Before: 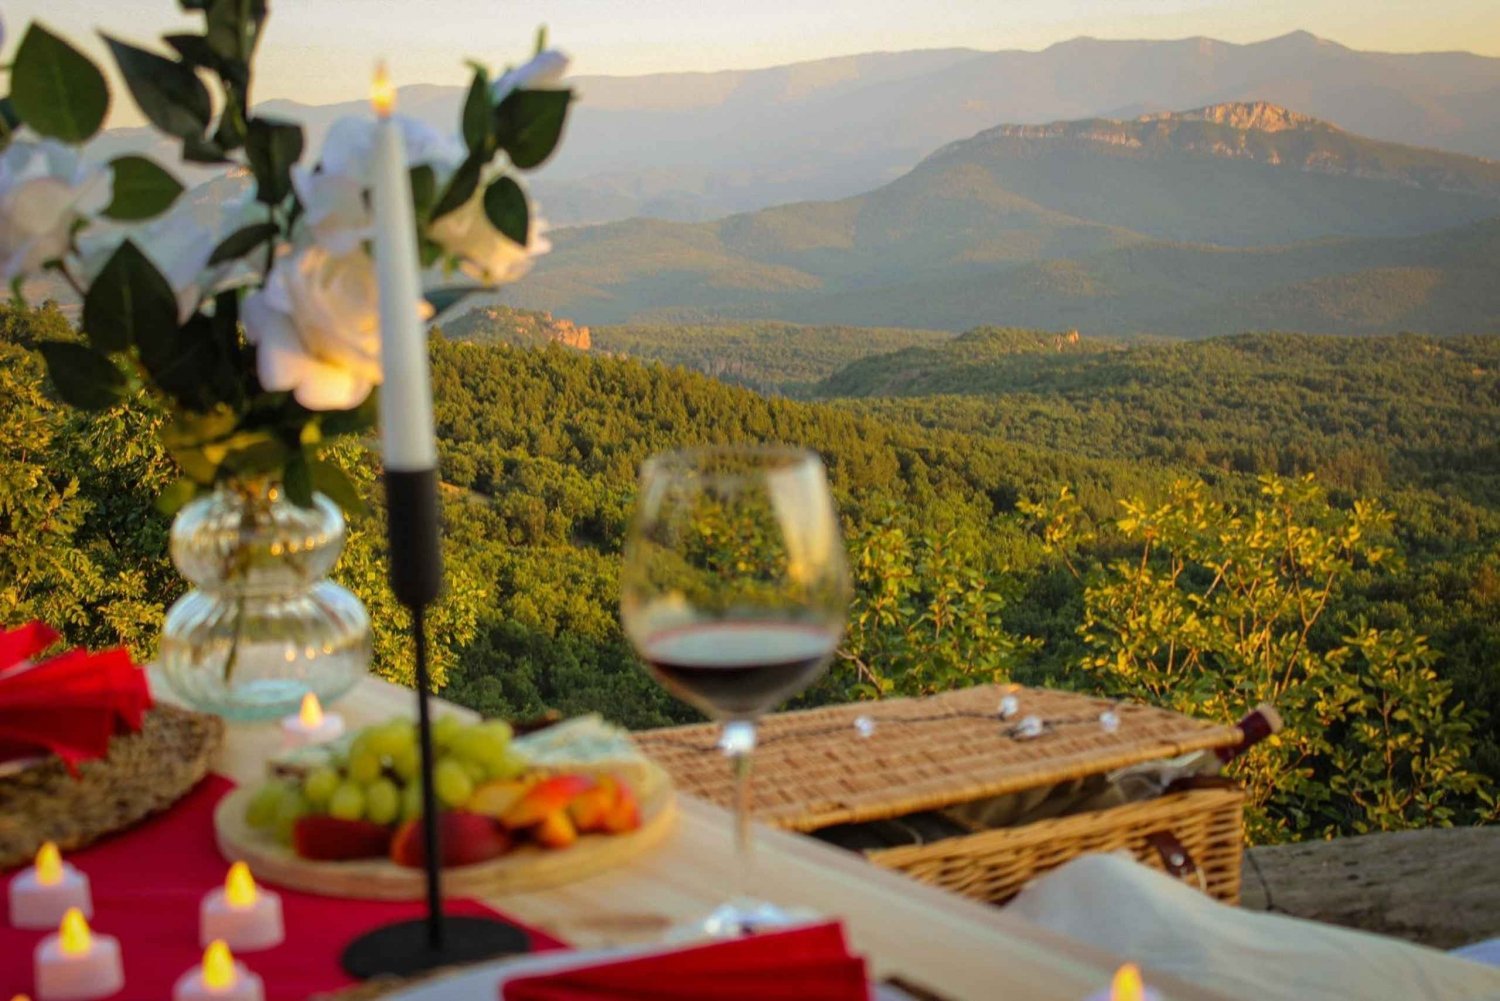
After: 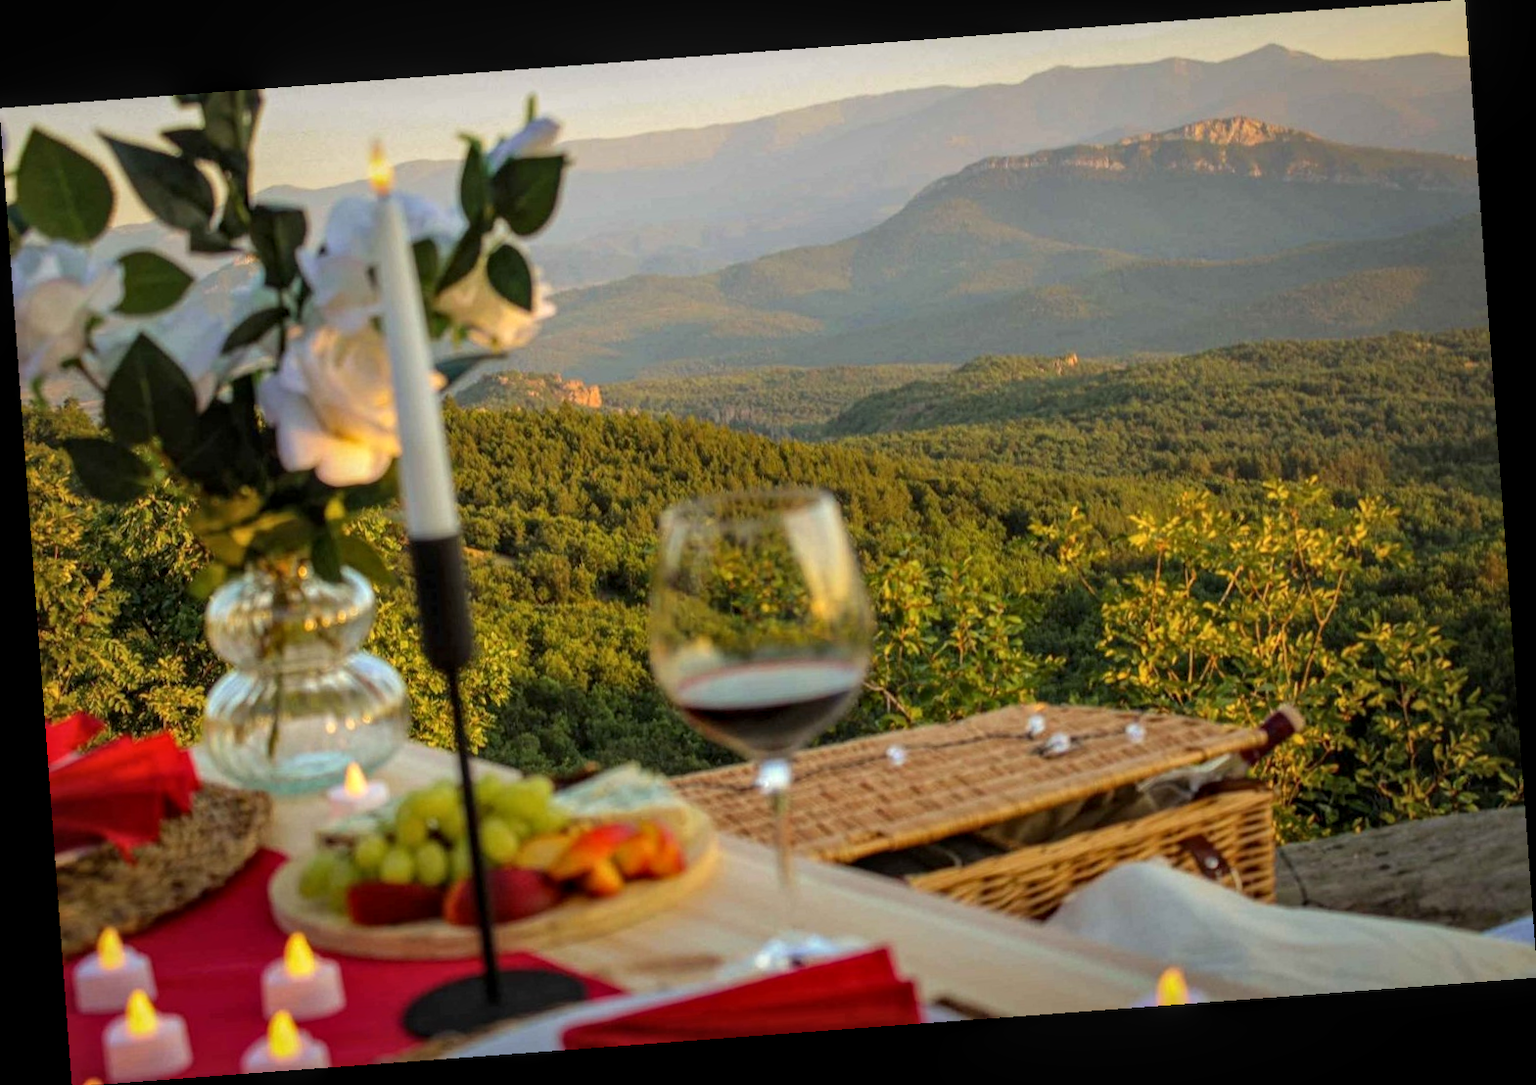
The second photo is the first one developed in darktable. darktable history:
local contrast: on, module defaults
rotate and perspective: rotation -4.25°, automatic cropping off
